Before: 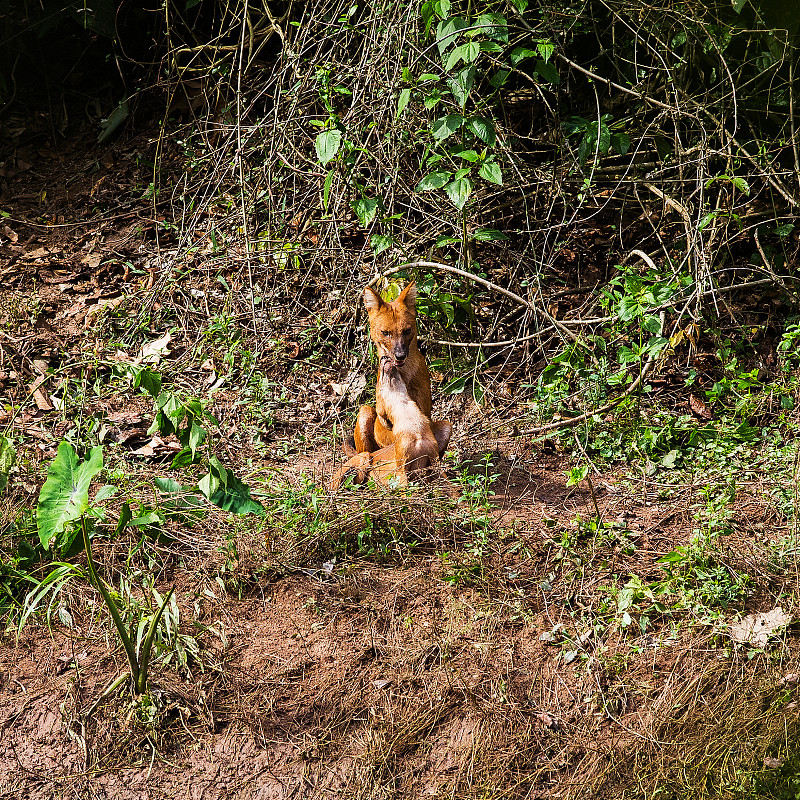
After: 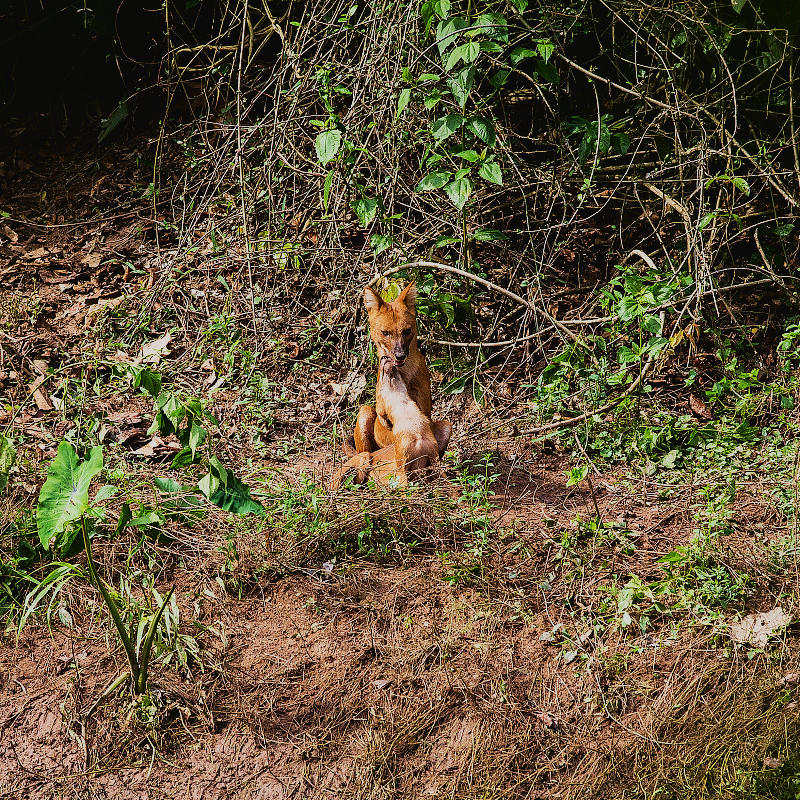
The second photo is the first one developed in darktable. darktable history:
tone curve: curves: ch0 [(0, 0.024) (0.119, 0.146) (0.474, 0.464) (0.718, 0.721) (0.817, 0.839) (1, 0.998)]; ch1 [(0, 0) (0.377, 0.416) (0.439, 0.451) (0.477, 0.477) (0.501, 0.504) (0.538, 0.544) (0.58, 0.602) (0.664, 0.676) (0.783, 0.804) (1, 1)]; ch2 [(0, 0) (0.38, 0.405) (0.463, 0.456) (0.498, 0.497) (0.524, 0.535) (0.578, 0.576) (0.648, 0.665) (1, 1)], color space Lab, linked channels, preserve colors basic power
filmic rgb: black relative exposure -7.65 EV, white relative exposure 4.56 EV, hardness 3.61
velvia: on, module defaults
